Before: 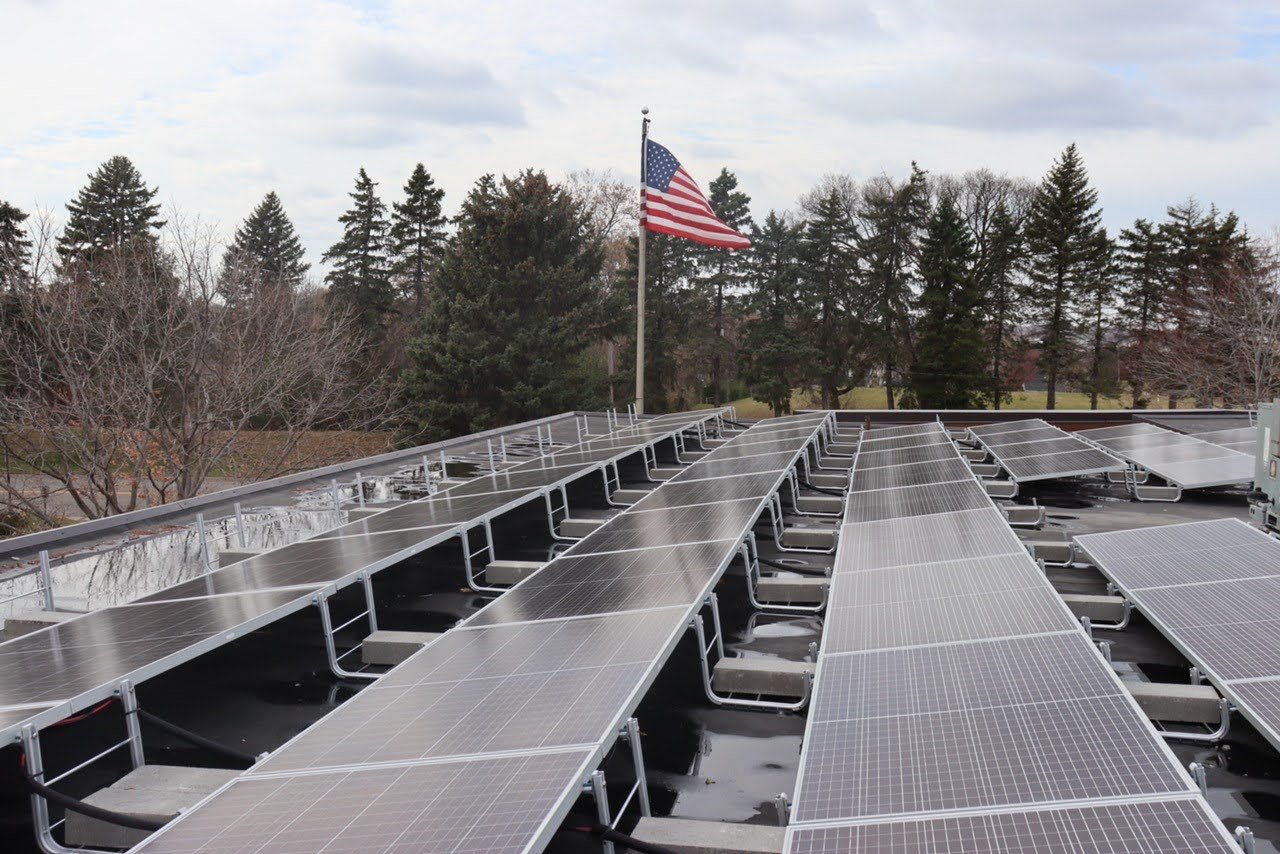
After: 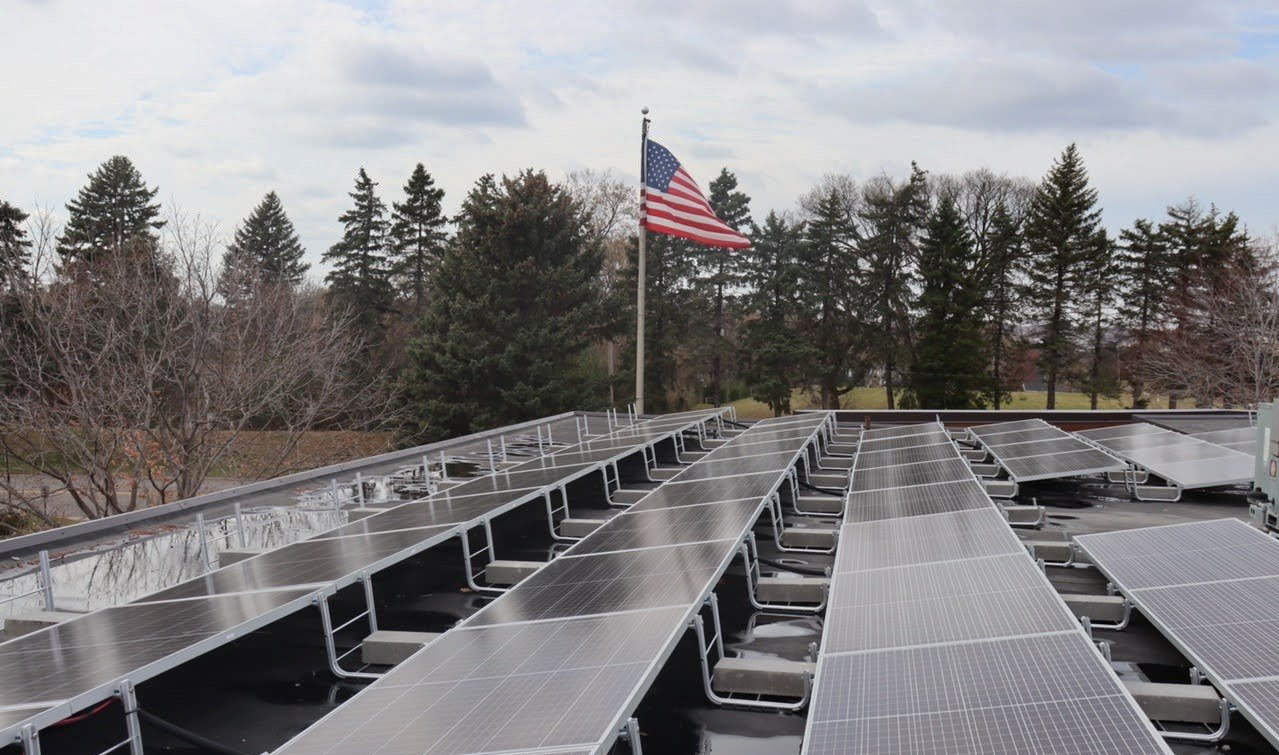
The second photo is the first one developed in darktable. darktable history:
shadows and highlights: shadows -20.56, white point adjustment -1.9, highlights -35.01
crop and rotate: top 0%, bottom 11.501%
